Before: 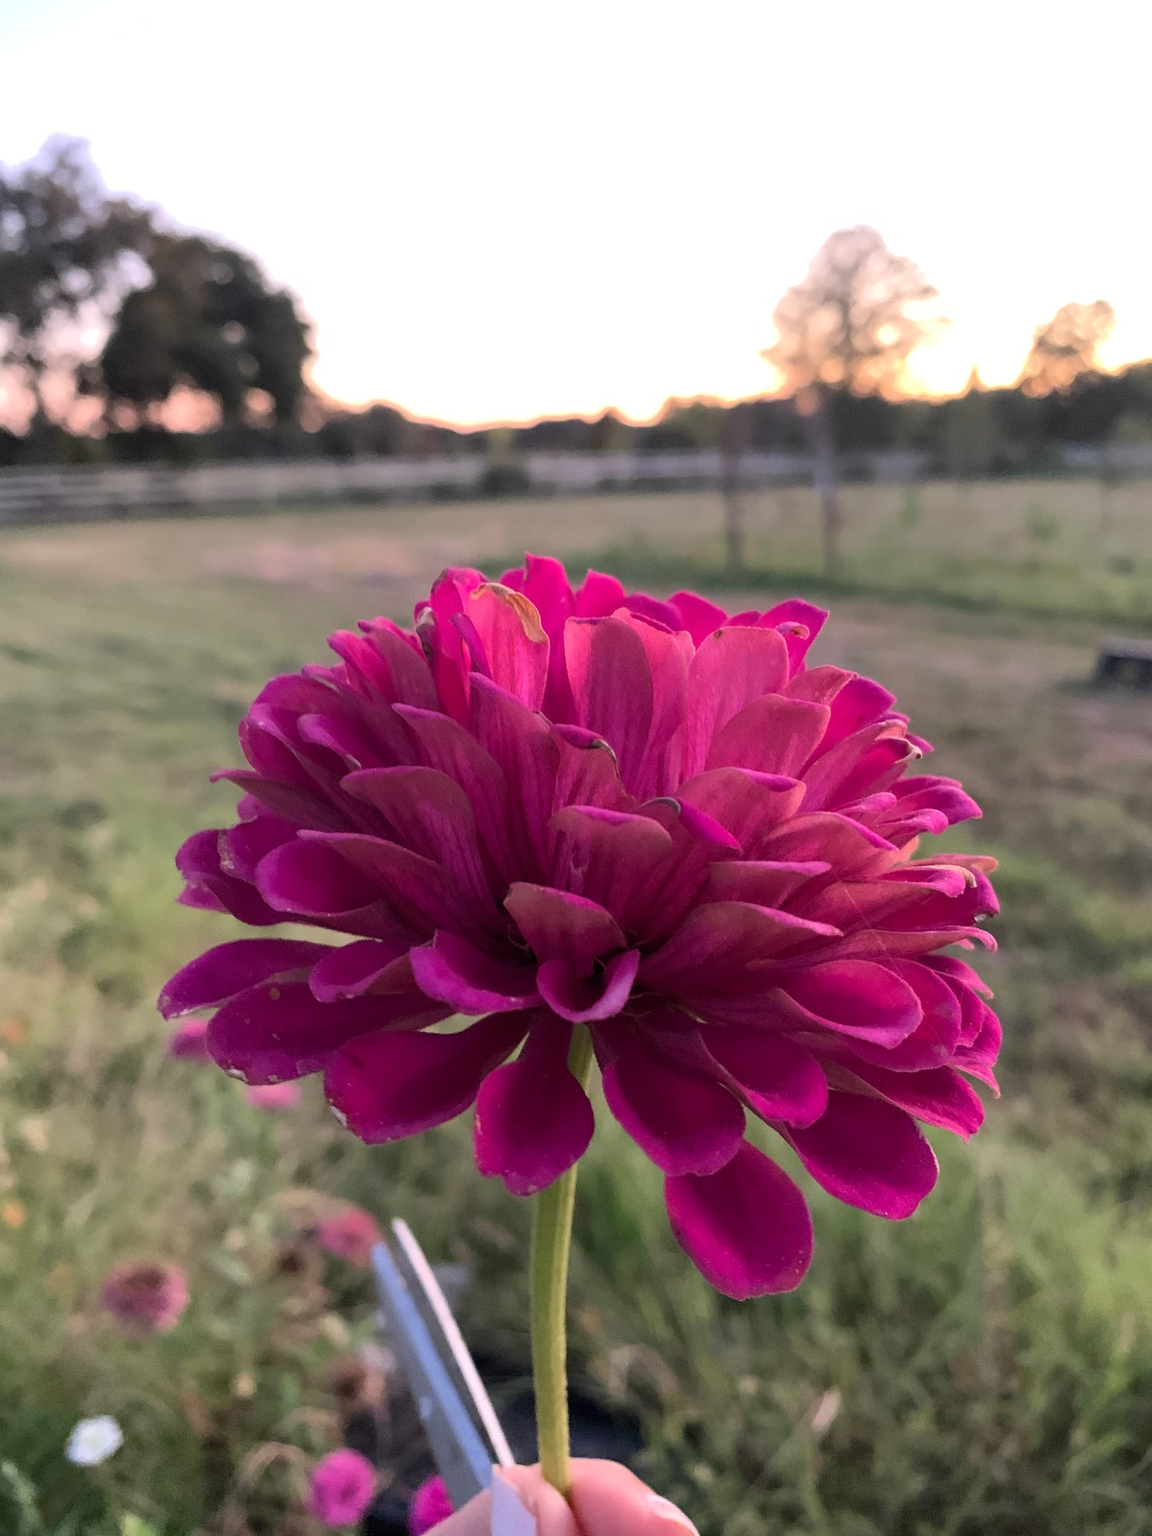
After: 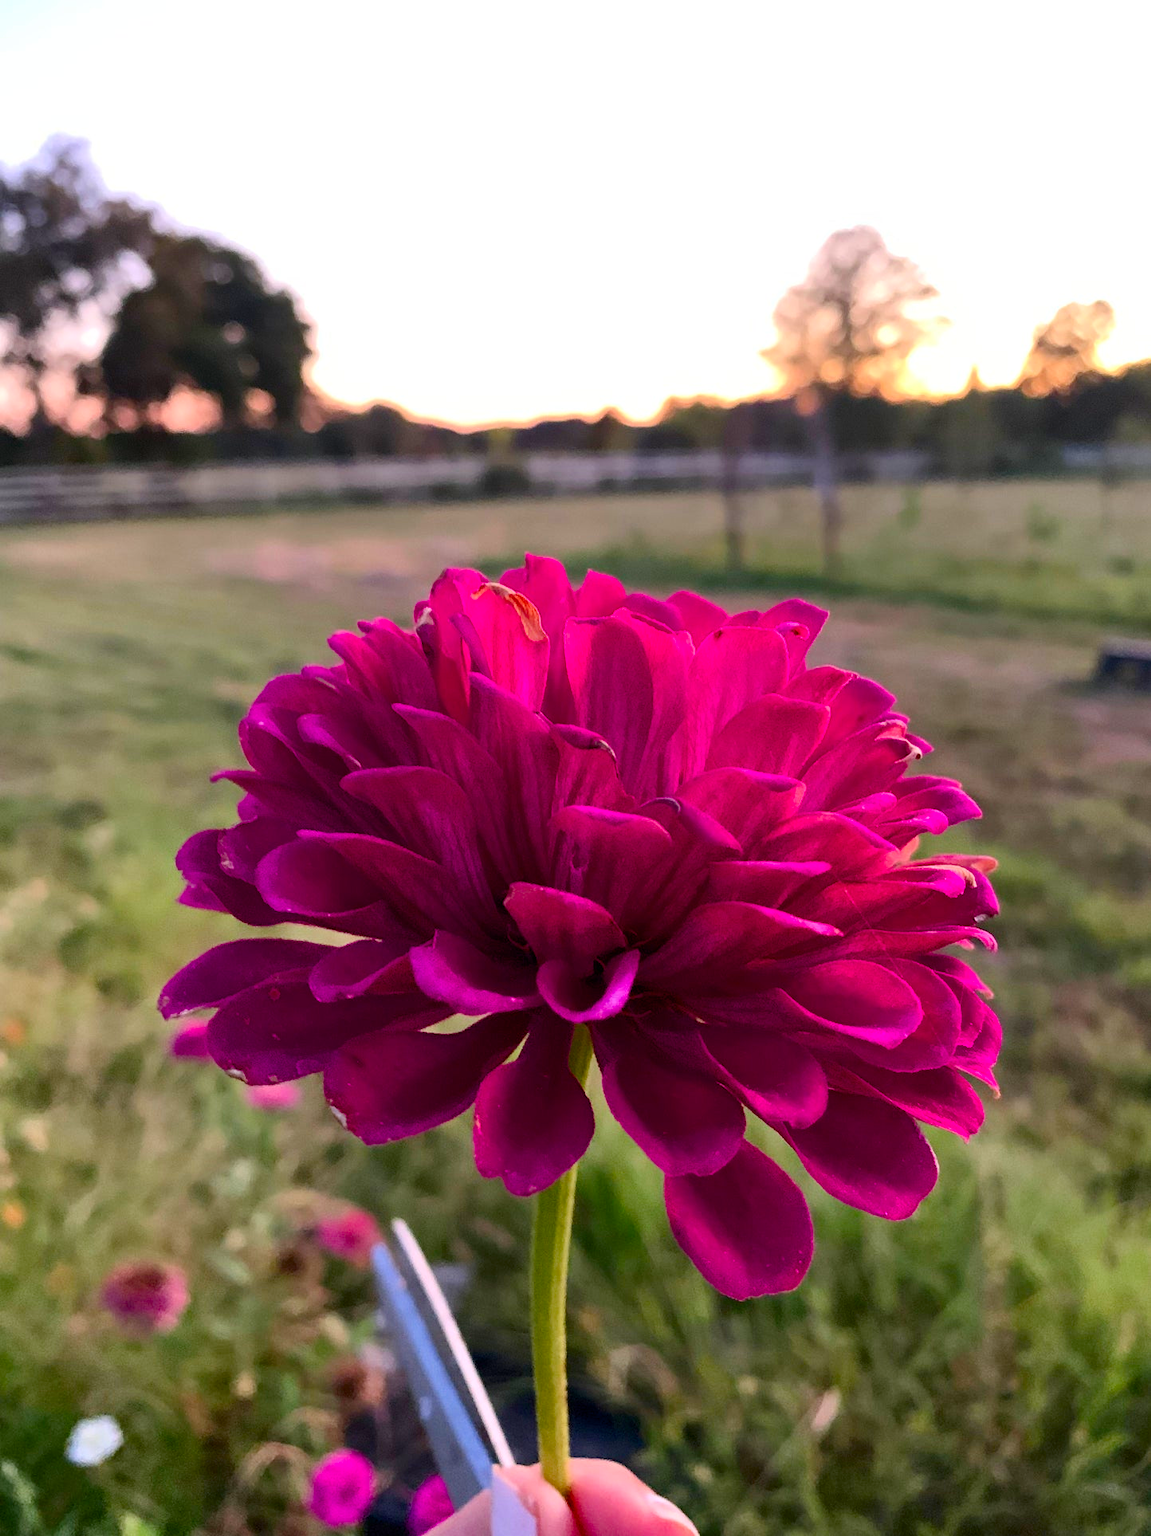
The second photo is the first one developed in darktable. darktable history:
contrast brightness saturation: contrast 0.13, brightness -0.05, saturation 0.16
color balance rgb: perceptual saturation grading › global saturation 35%, perceptual saturation grading › highlights -25%, perceptual saturation grading › shadows 50%
shadows and highlights: shadows 37.27, highlights -28.18, soften with gaussian
